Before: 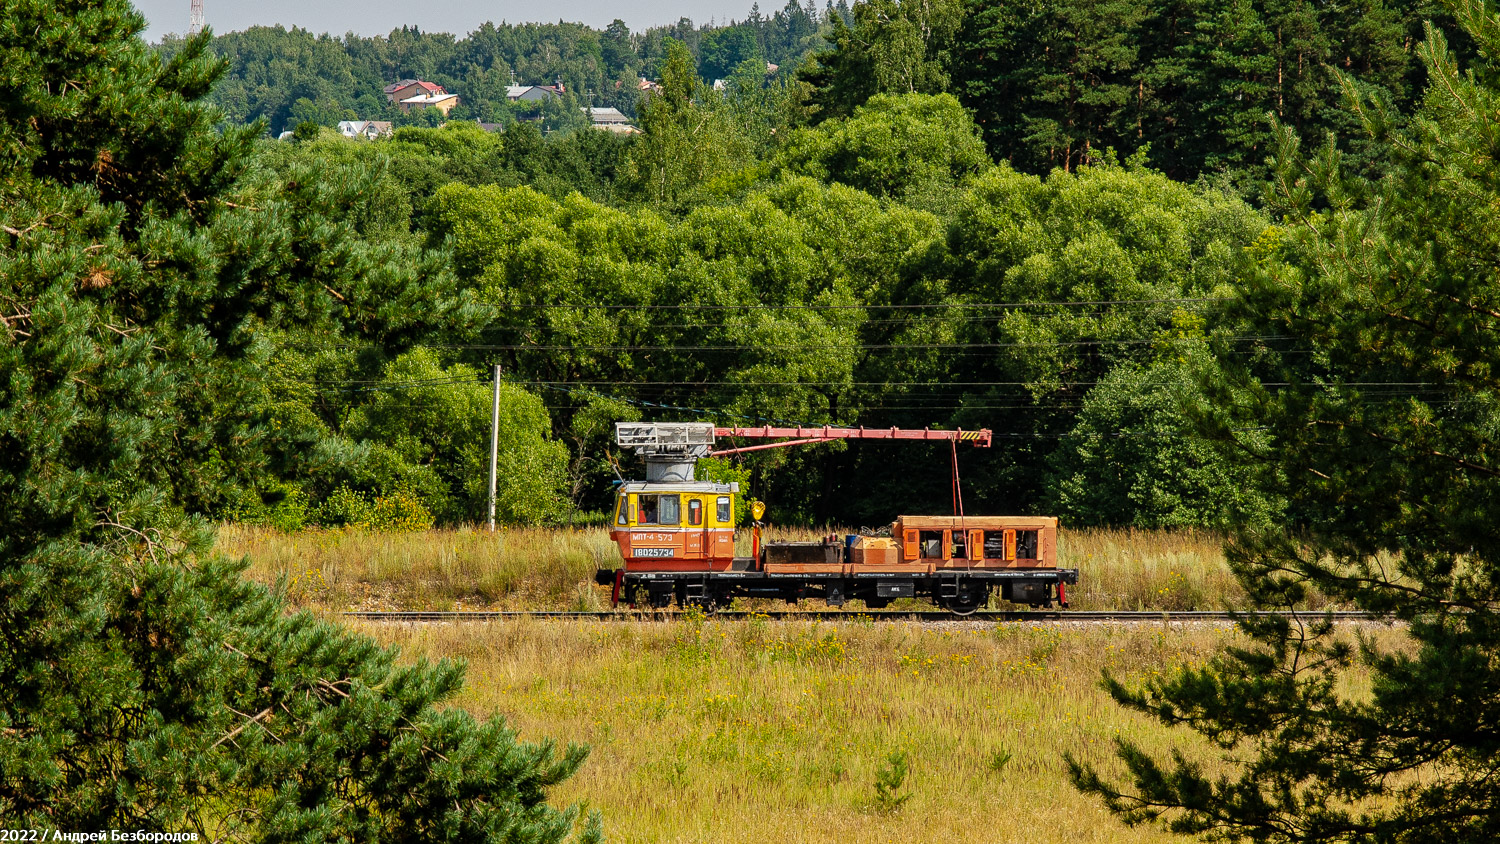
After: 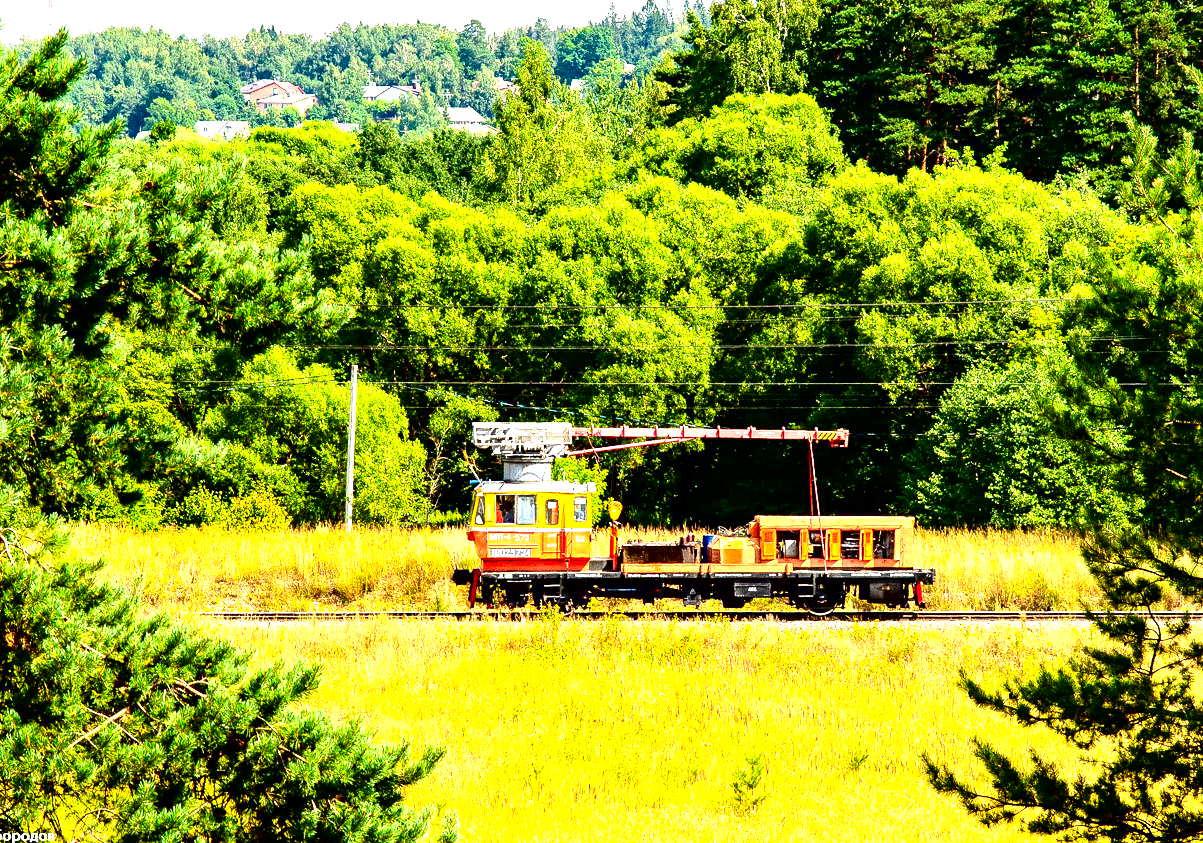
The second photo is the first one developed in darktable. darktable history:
crop and rotate: left 9.597%, right 10.195%
contrast brightness saturation: contrast 0.19, brightness -0.11, saturation 0.21
exposure: black level correction 0.005, exposure 2.084 EV, compensate highlight preservation false
white balance: emerald 1
